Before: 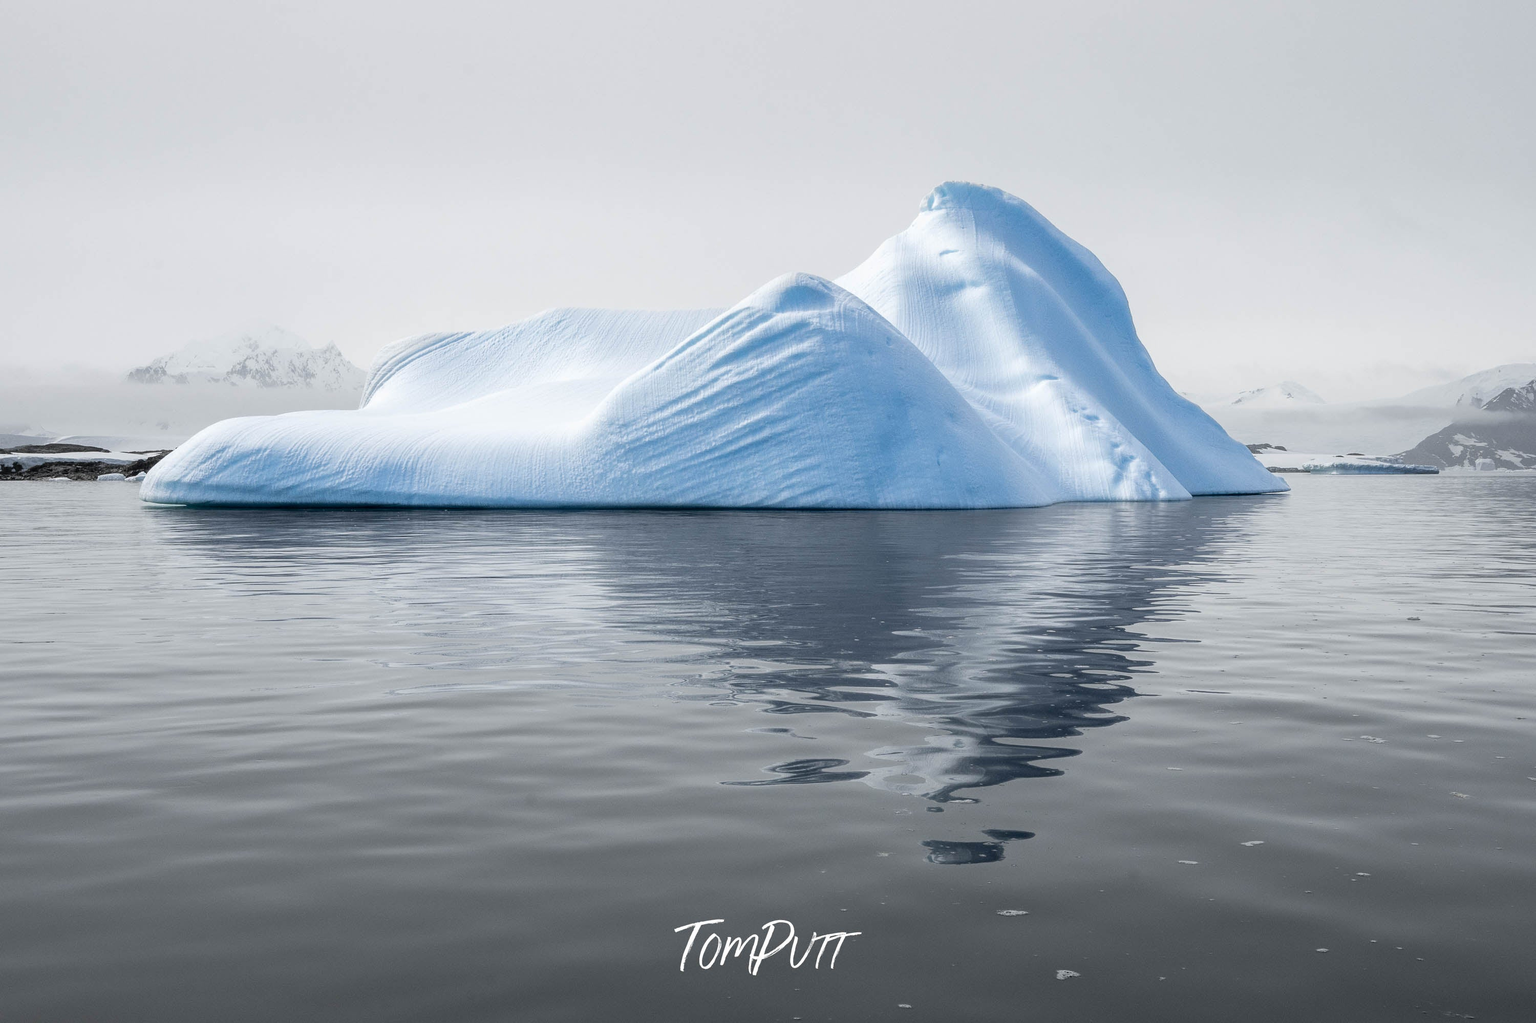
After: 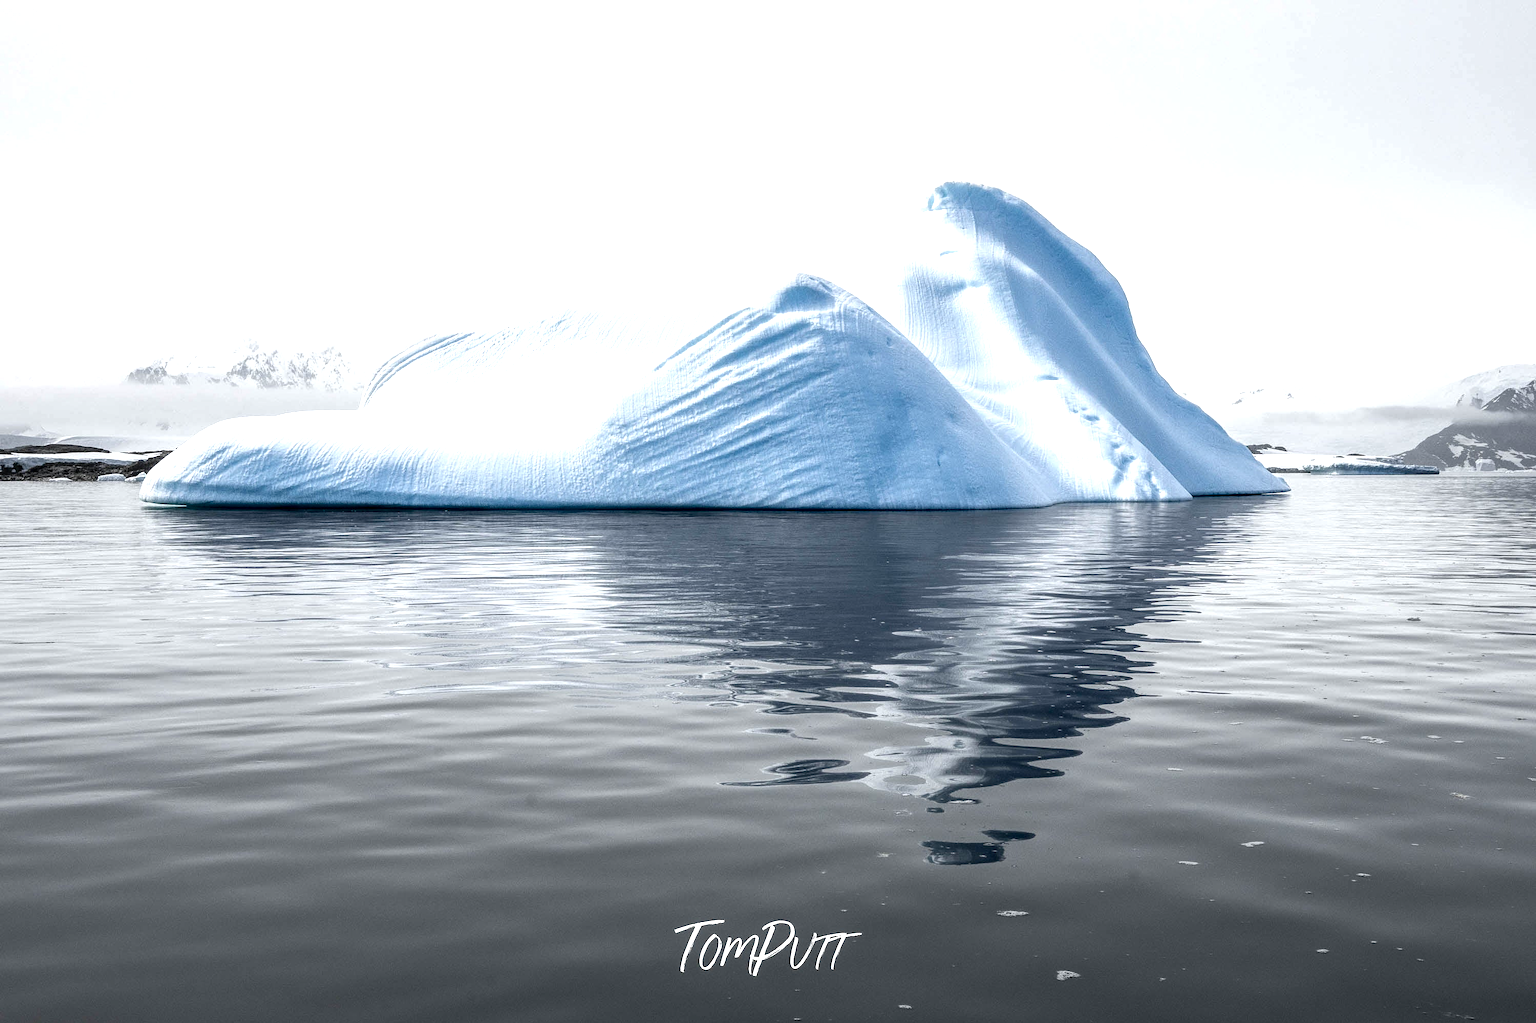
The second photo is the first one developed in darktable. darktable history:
local contrast: detail 130%
color balance rgb: linear chroma grading › shadows -6.389%, linear chroma grading › highlights -6.063%, linear chroma grading › global chroma -10.206%, linear chroma grading › mid-tones -8.317%, perceptual saturation grading › global saturation 20%, perceptual saturation grading › highlights -50.474%, perceptual saturation grading › shadows 30.198%, perceptual brilliance grading › global brilliance 20.004%, perceptual brilliance grading › shadows -39.514%, global vibrance 34.241%
